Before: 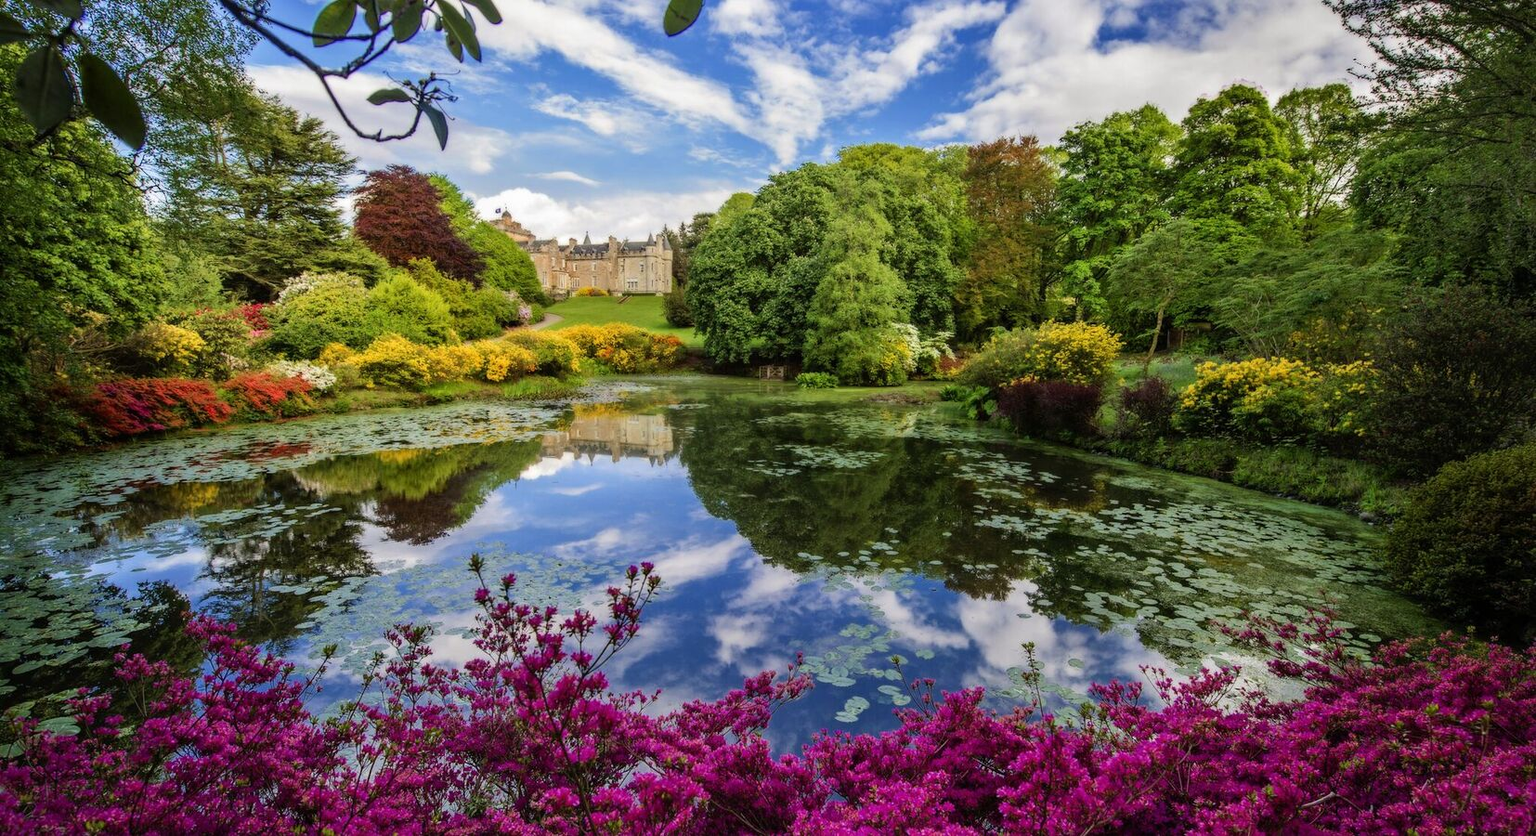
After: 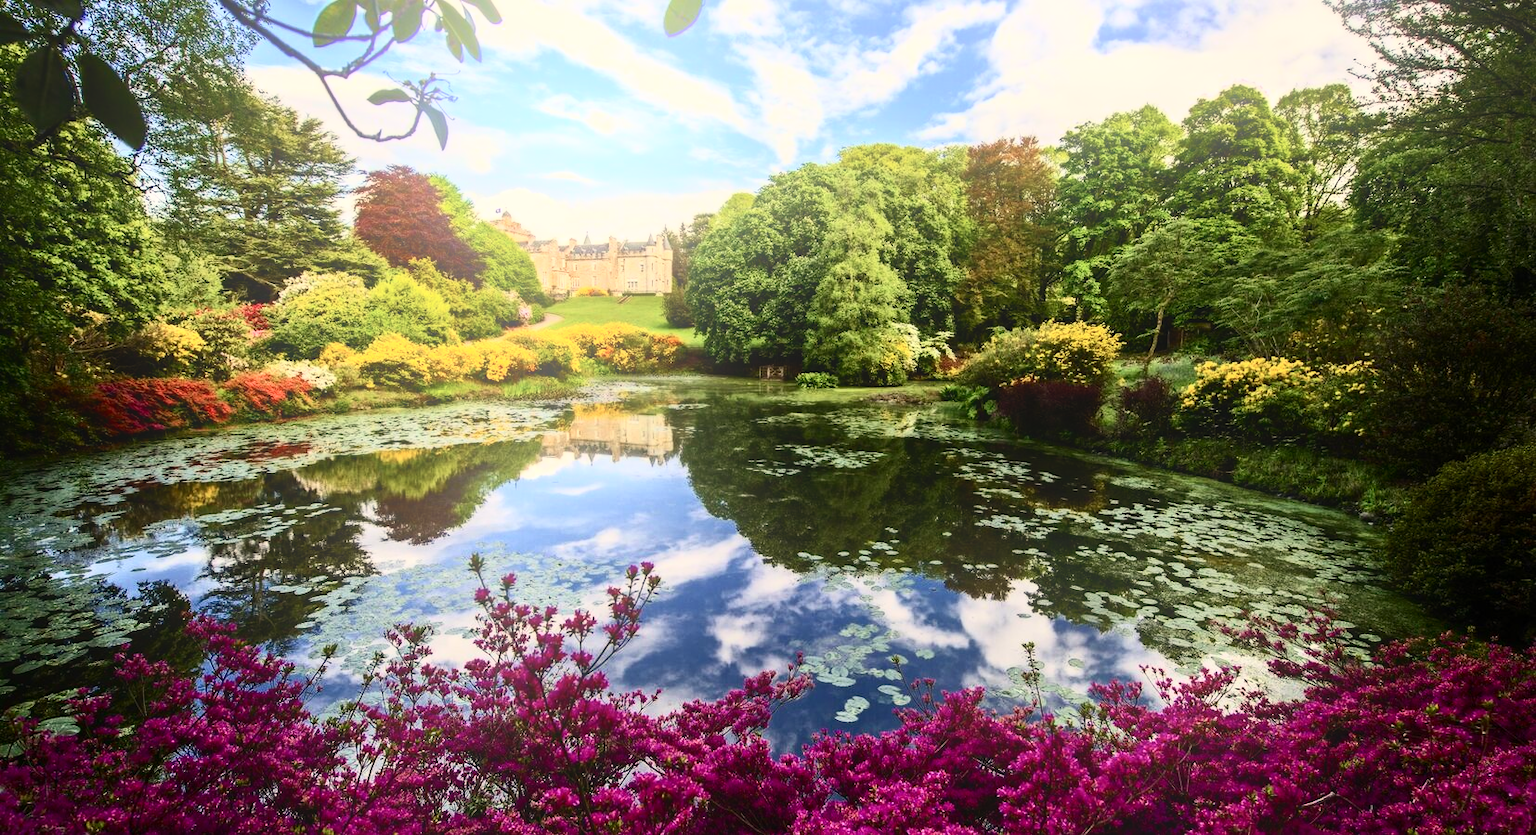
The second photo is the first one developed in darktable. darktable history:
white balance: red 1.045, blue 0.932
contrast brightness saturation: contrast 0.39, brightness 0.1
bloom: on, module defaults
